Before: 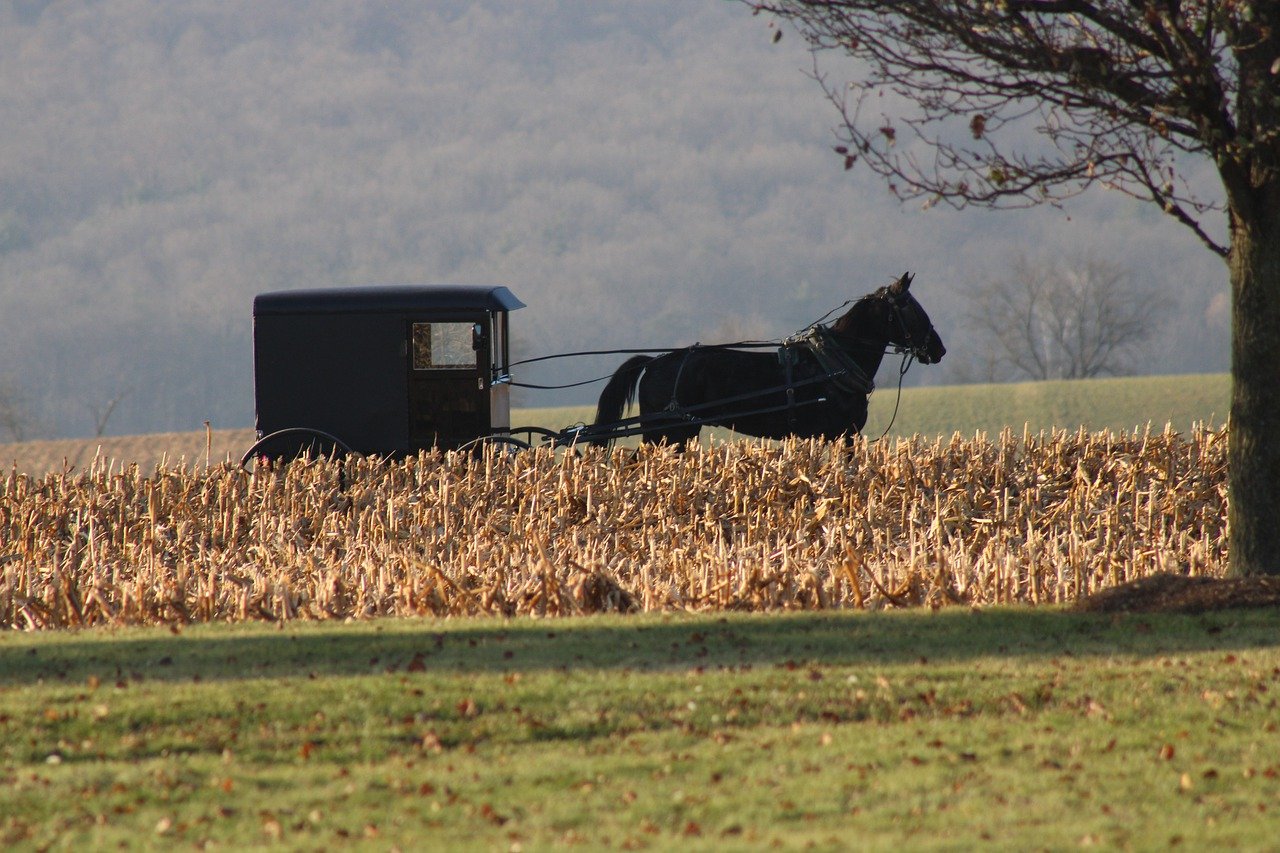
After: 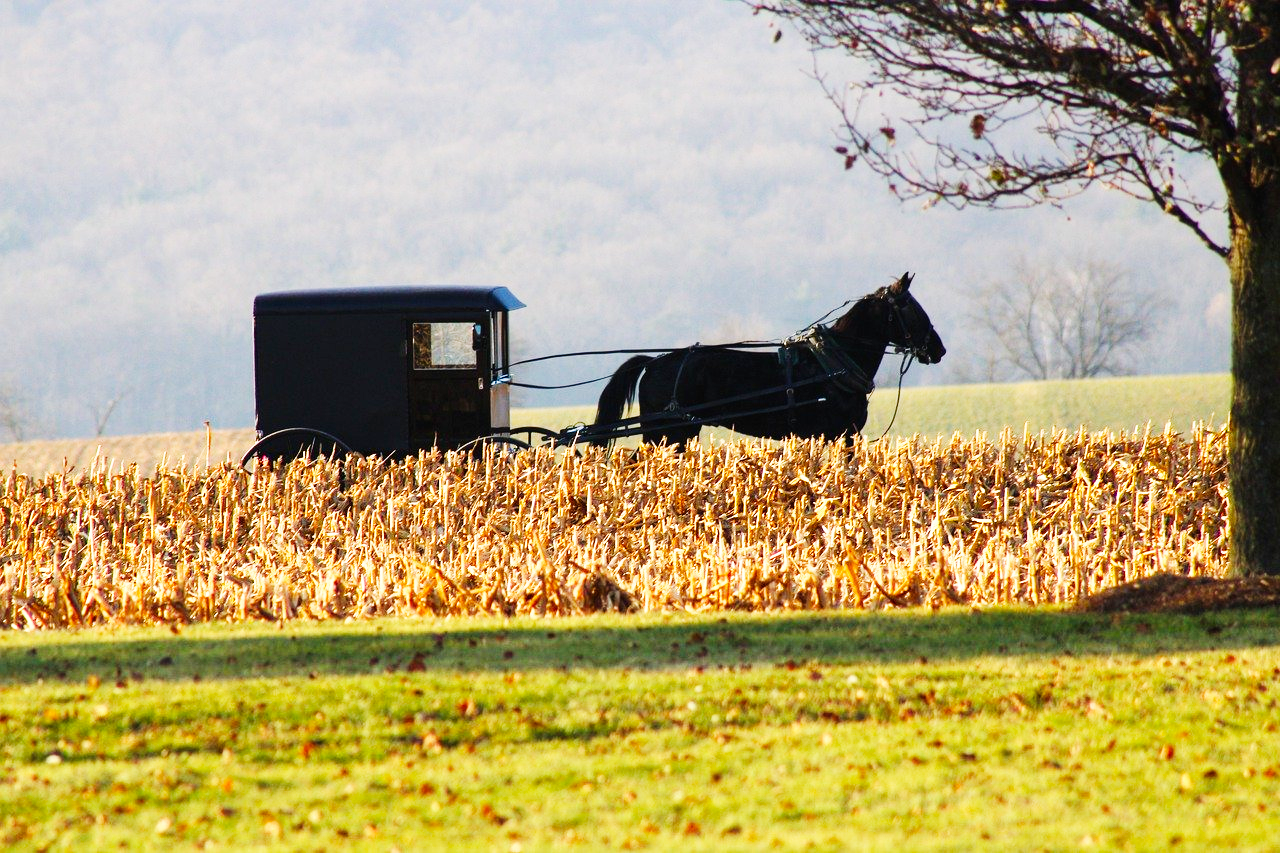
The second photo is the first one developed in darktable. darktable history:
base curve: curves: ch0 [(0, 0) (0.007, 0.004) (0.027, 0.03) (0.046, 0.07) (0.207, 0.54) (0.442, 0.872) (0.673, 0.972) (1, 1)], preserve colors none
color balance rgb: perceptual saturation grading › global saturation 19.844%, global vibrance 10.016%
